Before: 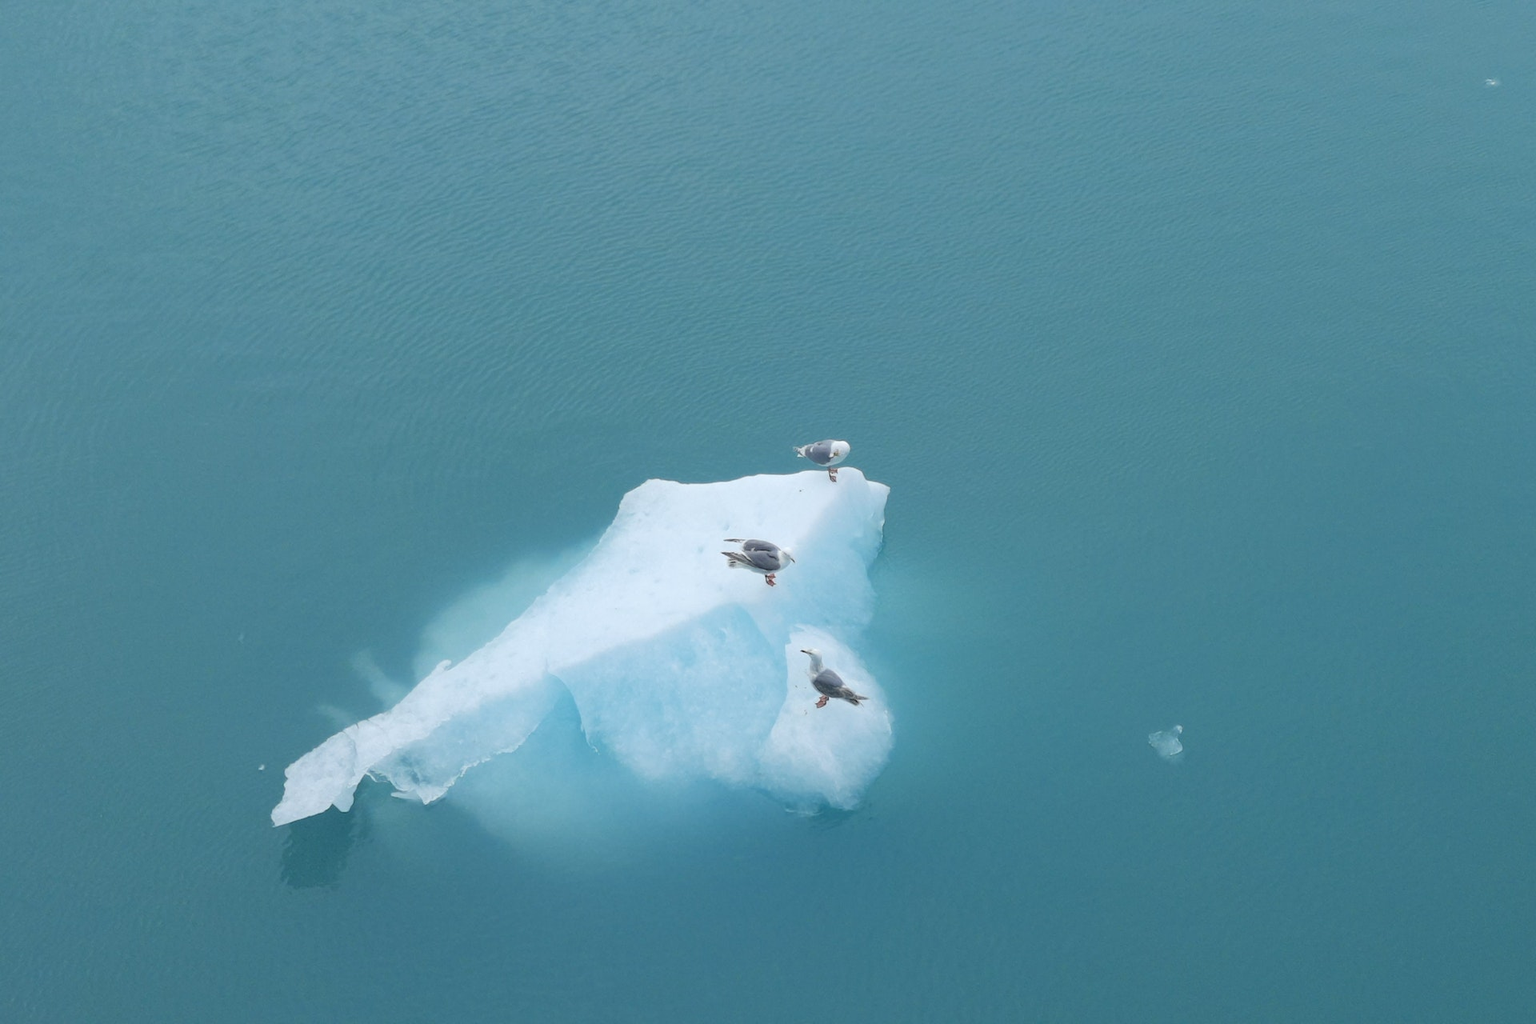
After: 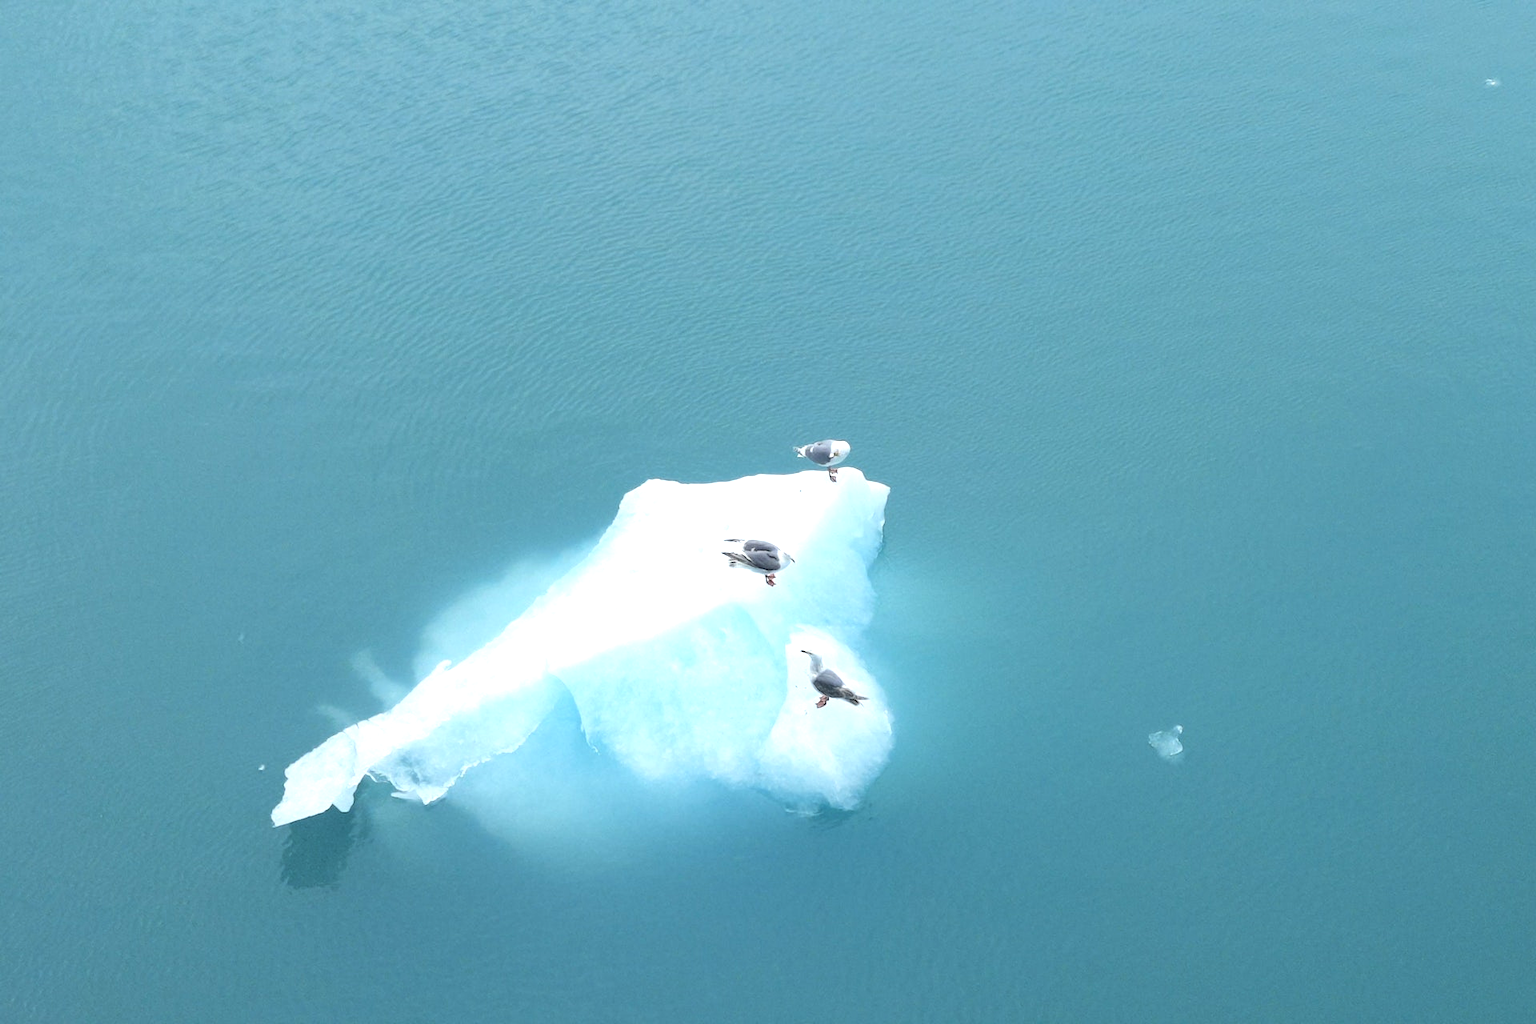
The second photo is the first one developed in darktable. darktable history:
exposure: exposure 0.161 EV, compensate highlight preservation false
tone equalizer: -8 EV -0.75 EV, -7 EV -0.7 EV, -6 EV -0.6 EV, -5 EV -0.4 EV, -3 EV 0.4 EV, -2 EV 0.6 EV, -1 EV 0.7 EV, +0 EV 0.75 EV, edges refinement/feathering 500, mask exposure compensation -1.57 EV, preserve details no
